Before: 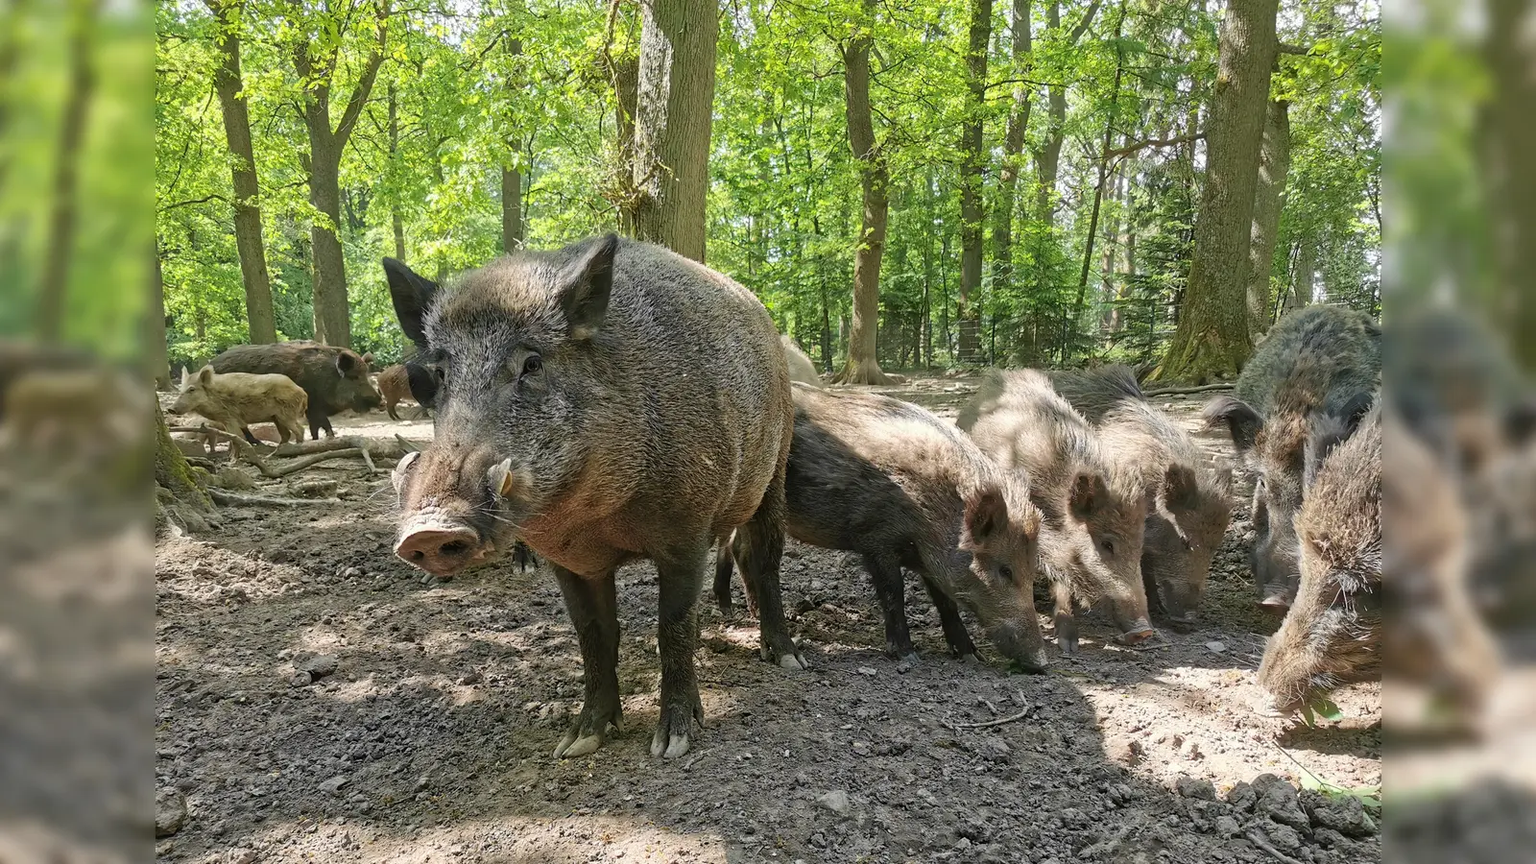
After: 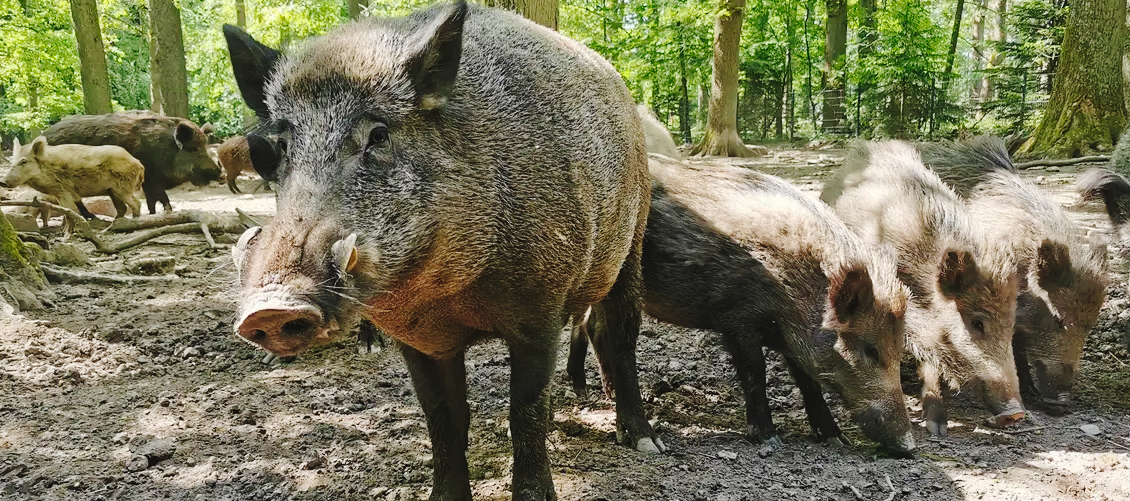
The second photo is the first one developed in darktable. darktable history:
crop: left 11.061%, top 27.168%, right 18.262%, bottom 17.079%
tone curve: curves: ch0 [(0, 0) (0.003, 0.039) (0.011, 0.042) (0.025, 0.048) (0.044, 0.058) (0.069, 0.071) (0.1, 0.089) (0.136, 0.114) (0.177, 0.146) (0.224, 0.199) (0.277, 0.27) (0.335, 0.364) (0.399, 0.47) (0.468, 0.566) (0.543, 0.643) (0.623, 0.73) (0.709, 0.8) (0.801, 0.863) (0.898, 0.925) (1, 1)], preserve colors none
